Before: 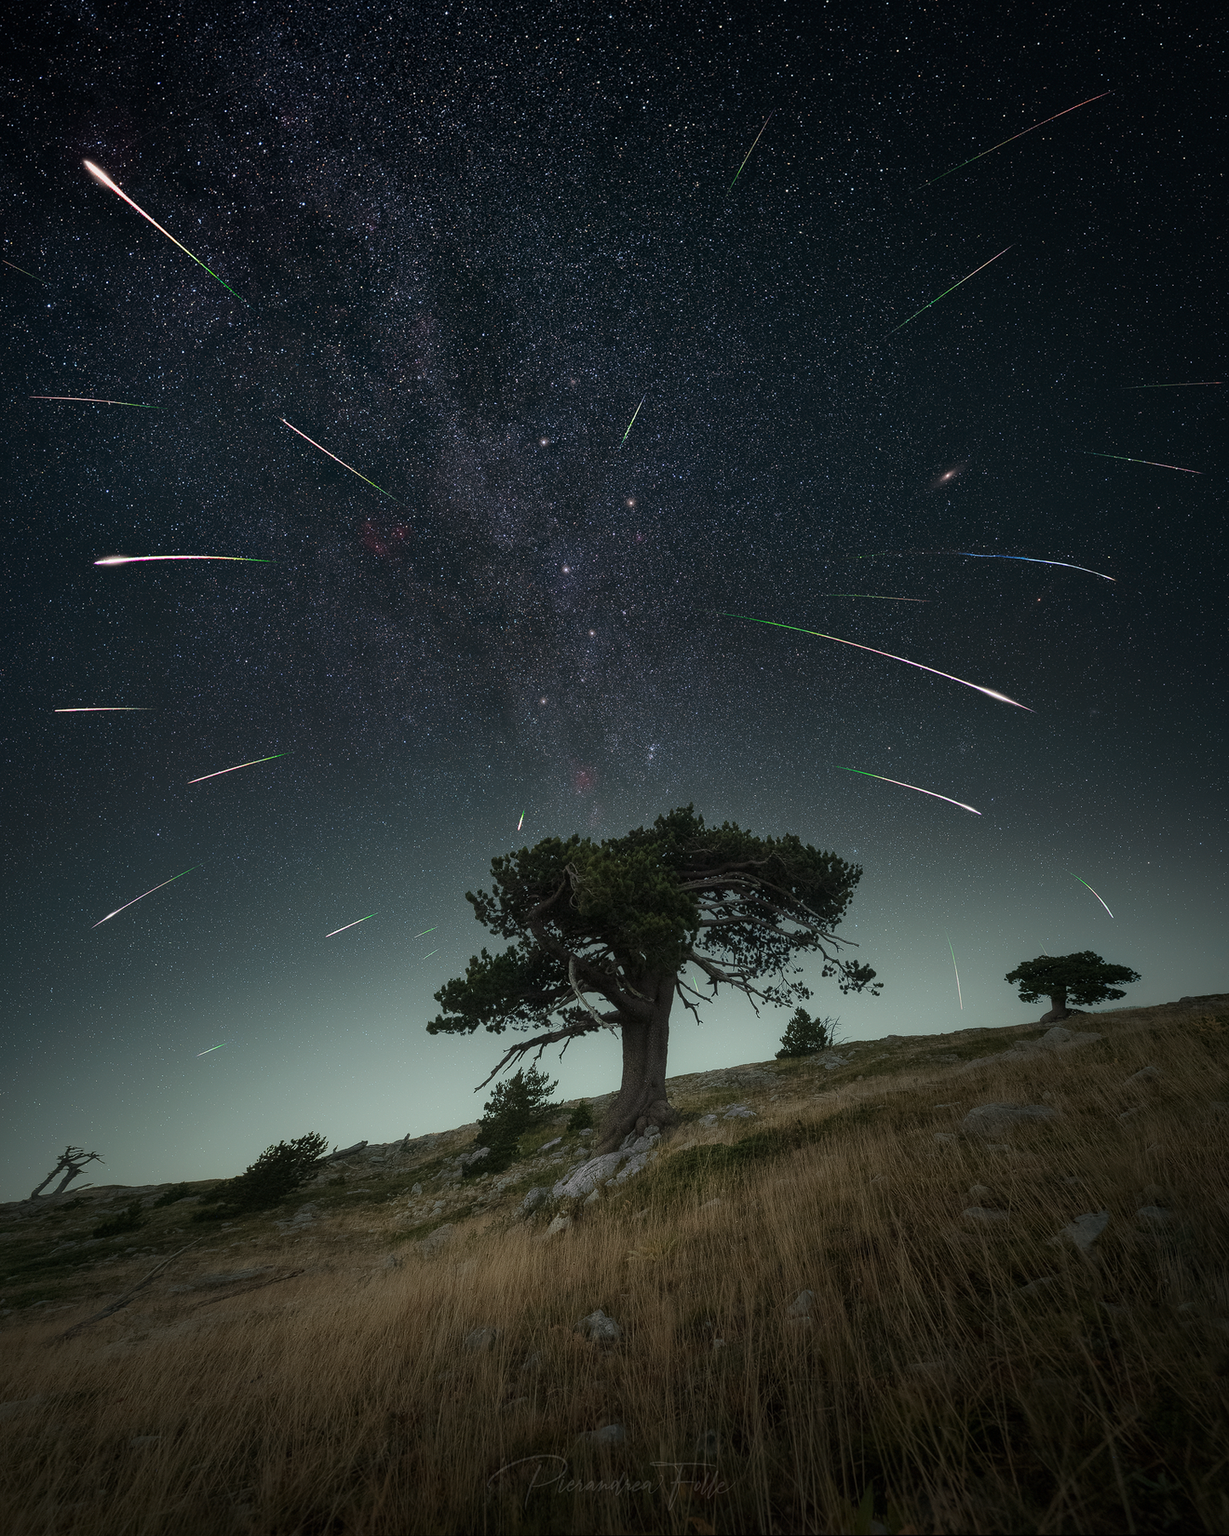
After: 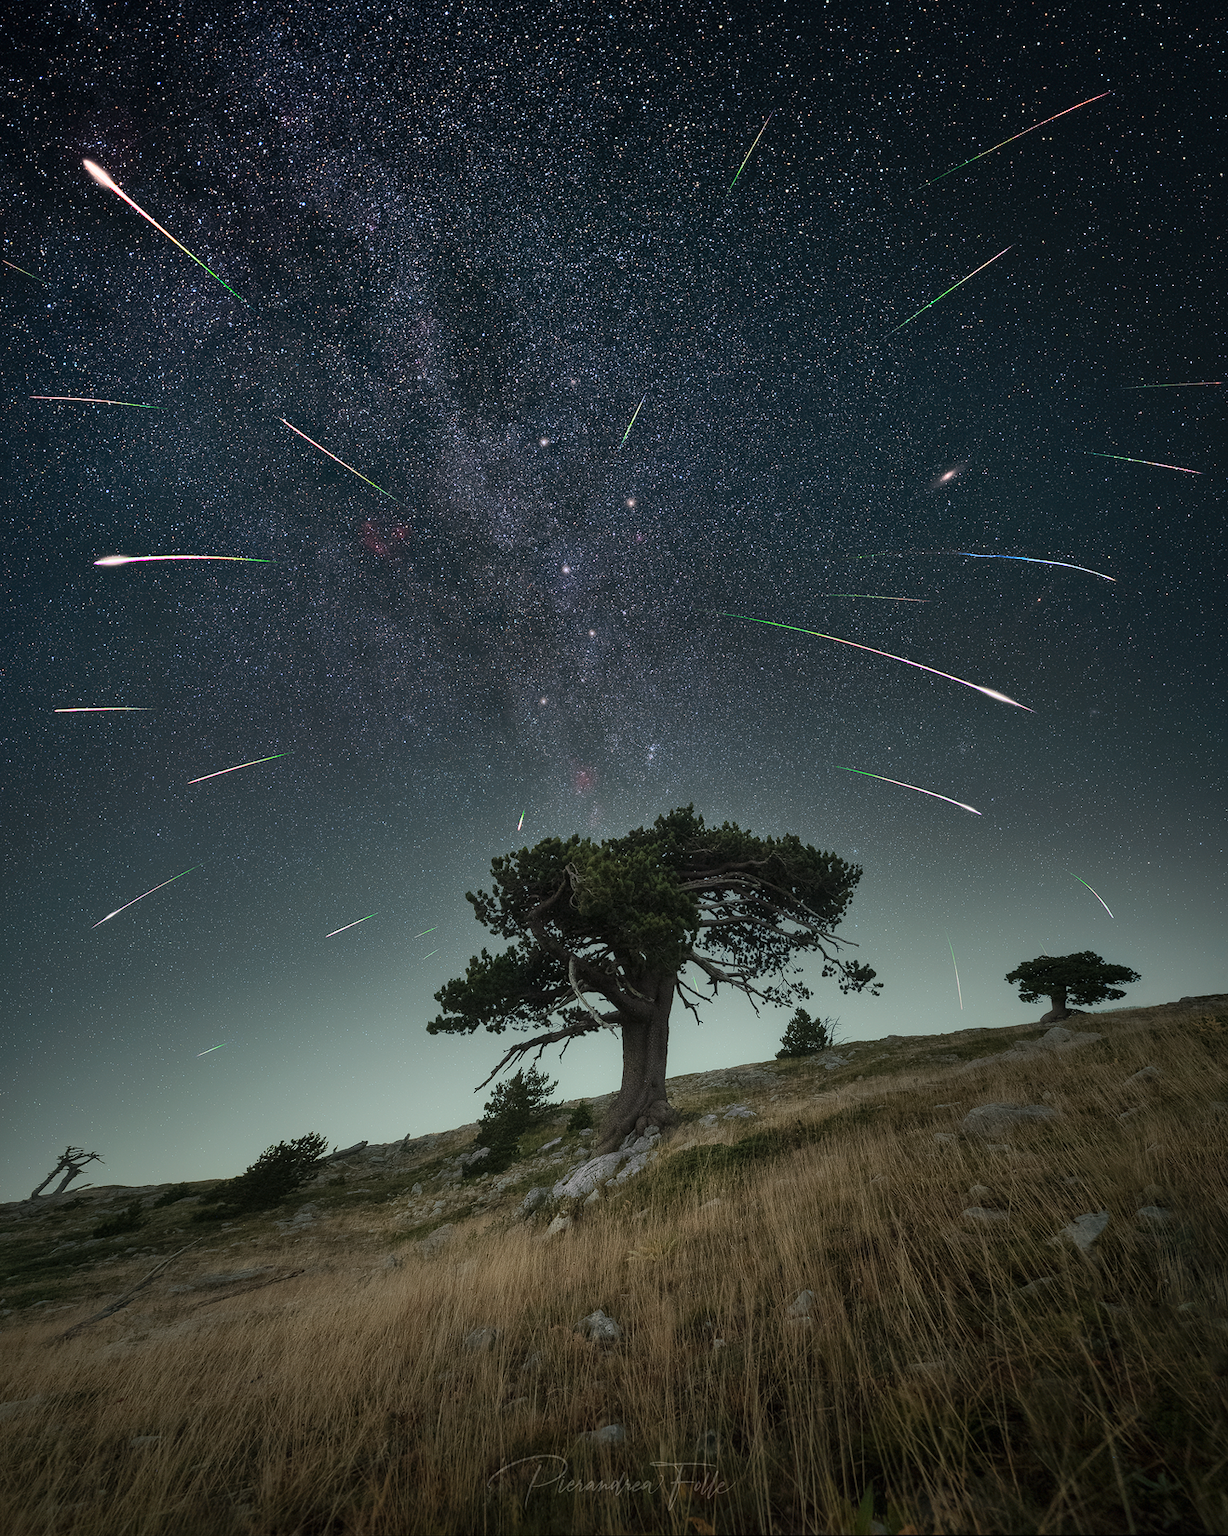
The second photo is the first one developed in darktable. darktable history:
shadows and highlights: highlights color adjustment 72.96%, soften with gaussian
